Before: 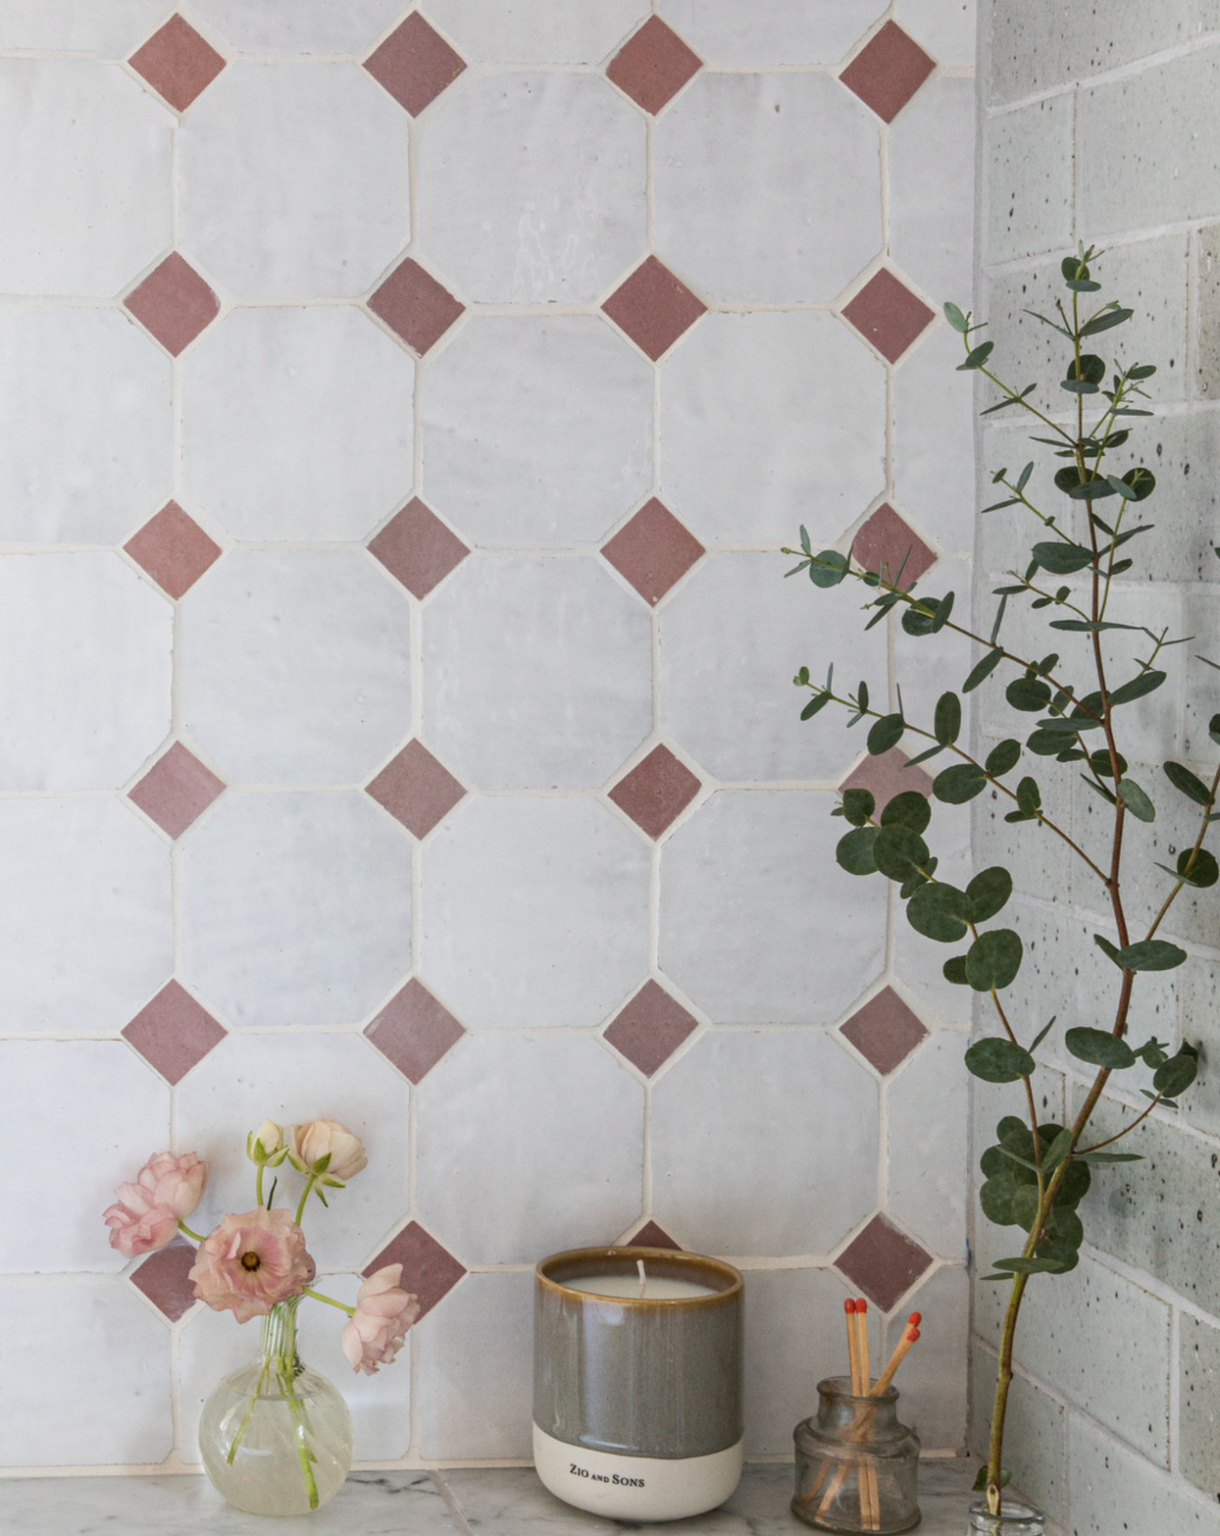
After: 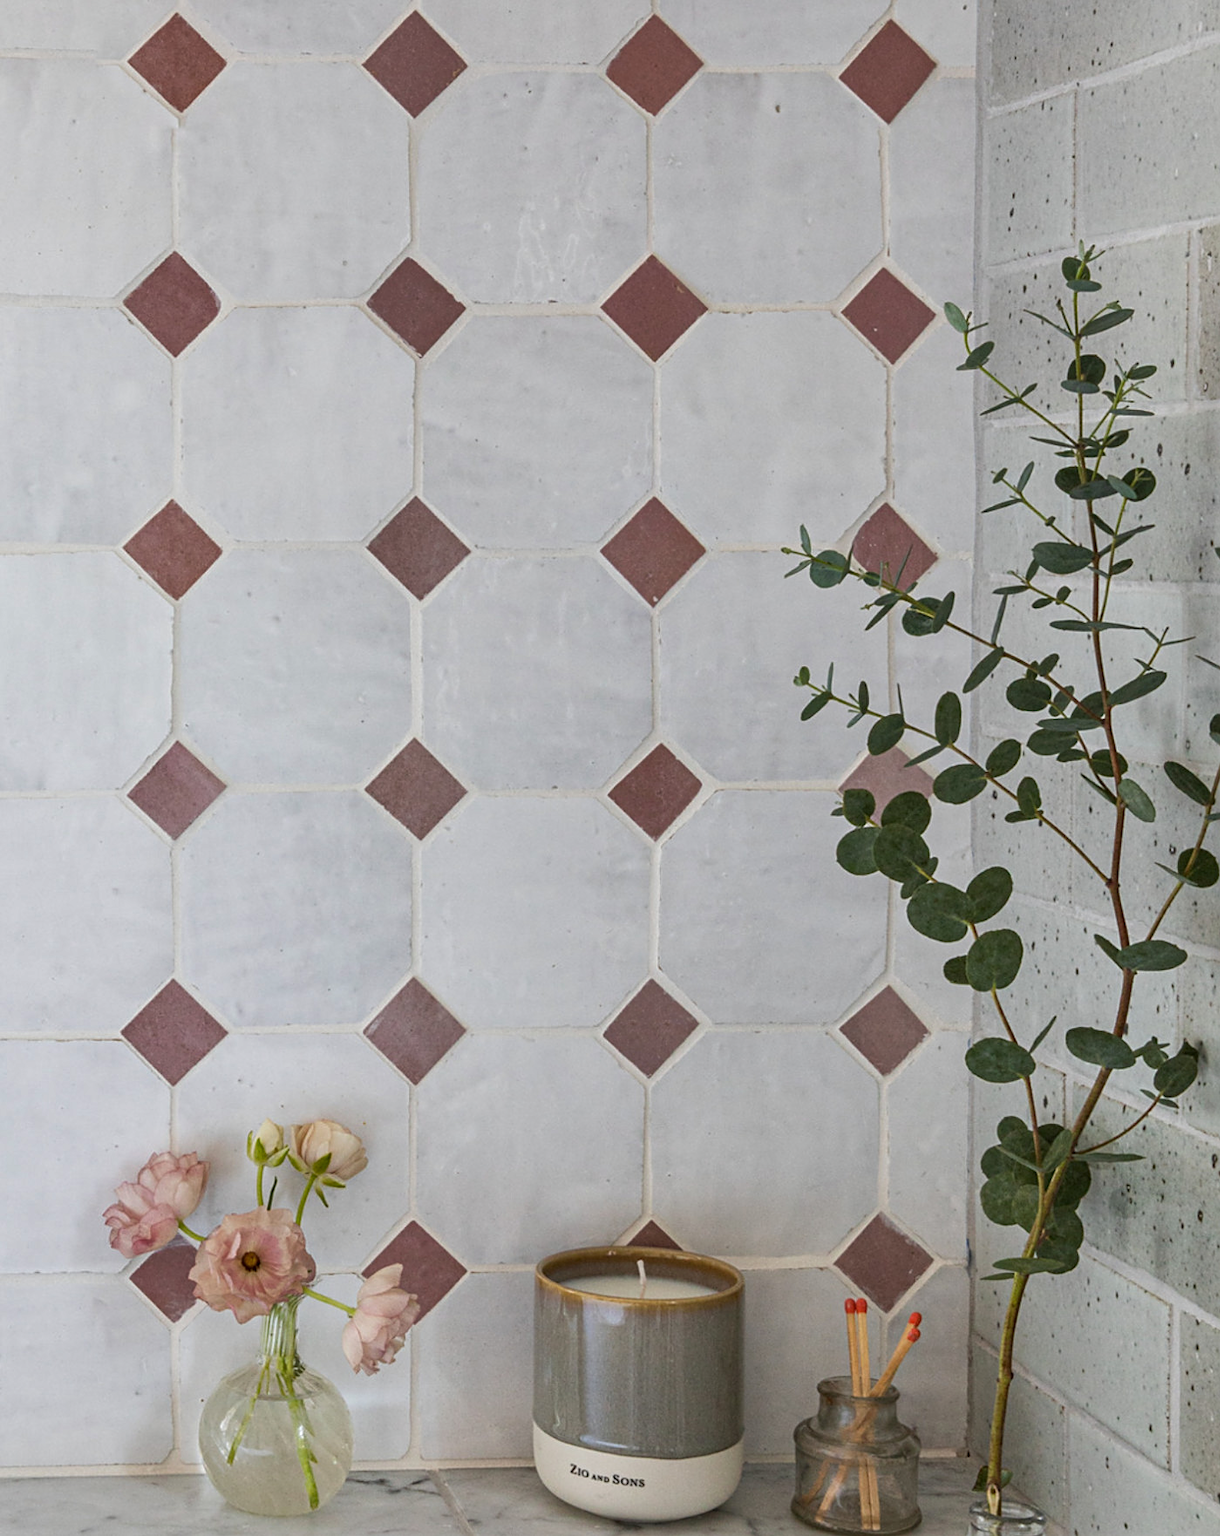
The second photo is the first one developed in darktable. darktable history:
sharpen: on, module defaults
shadows and highlights: shadows 25, highlights -48, soften with gaussian
color correction: highlights a* -0.182, highlights b* -0.124
